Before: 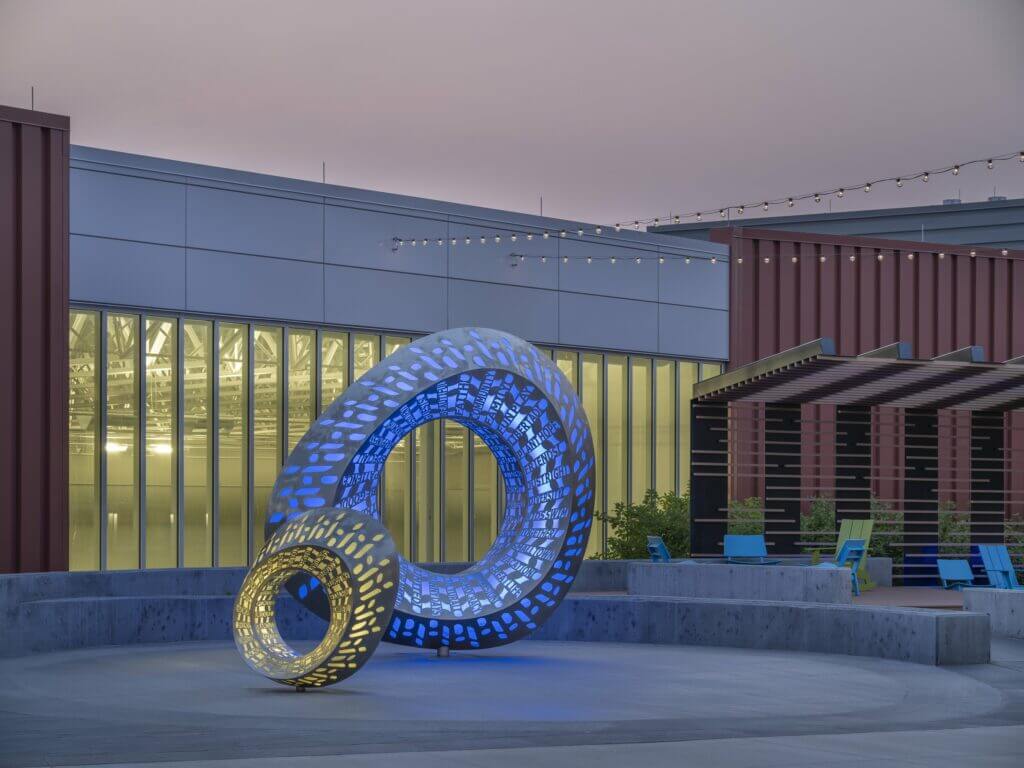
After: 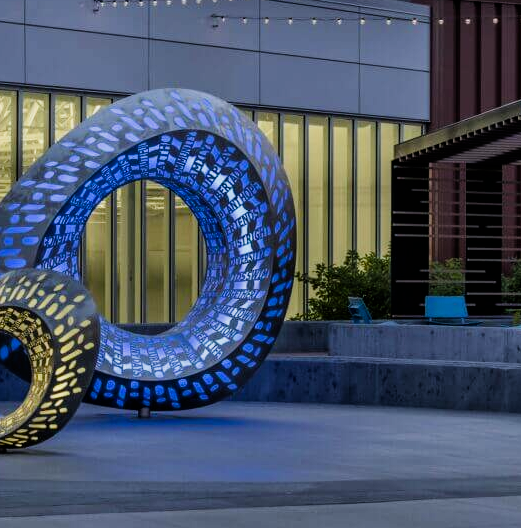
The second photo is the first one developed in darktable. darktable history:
color balance rgb: perceptual saturation grading › global saturation 20%, perceptual saturation grading › highlights -25%, perceptual saturation grading › shadows 25%
filmic rgb: black relative exposure -5 EV, white relative exposure 3.5 EV, hardness 3.19, contrast 1.5, highlights saturation mix -50%
crop and rotate: left 29.237%, top 31.152%, right 19.807%
